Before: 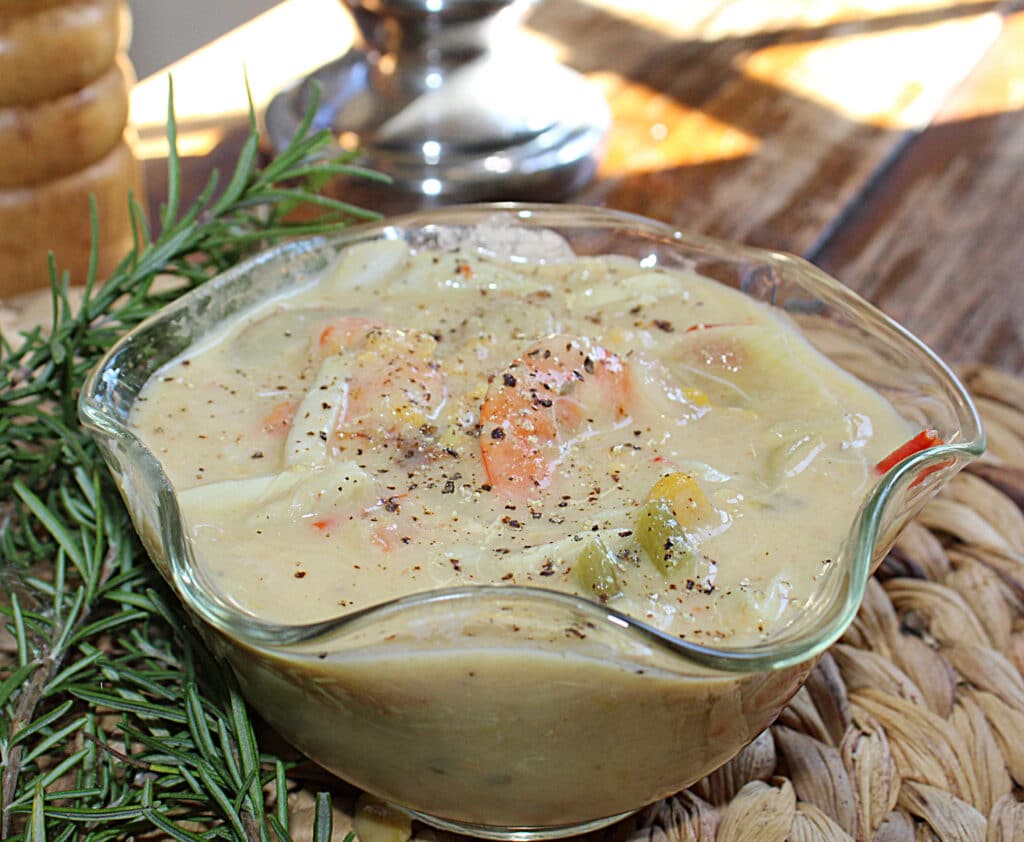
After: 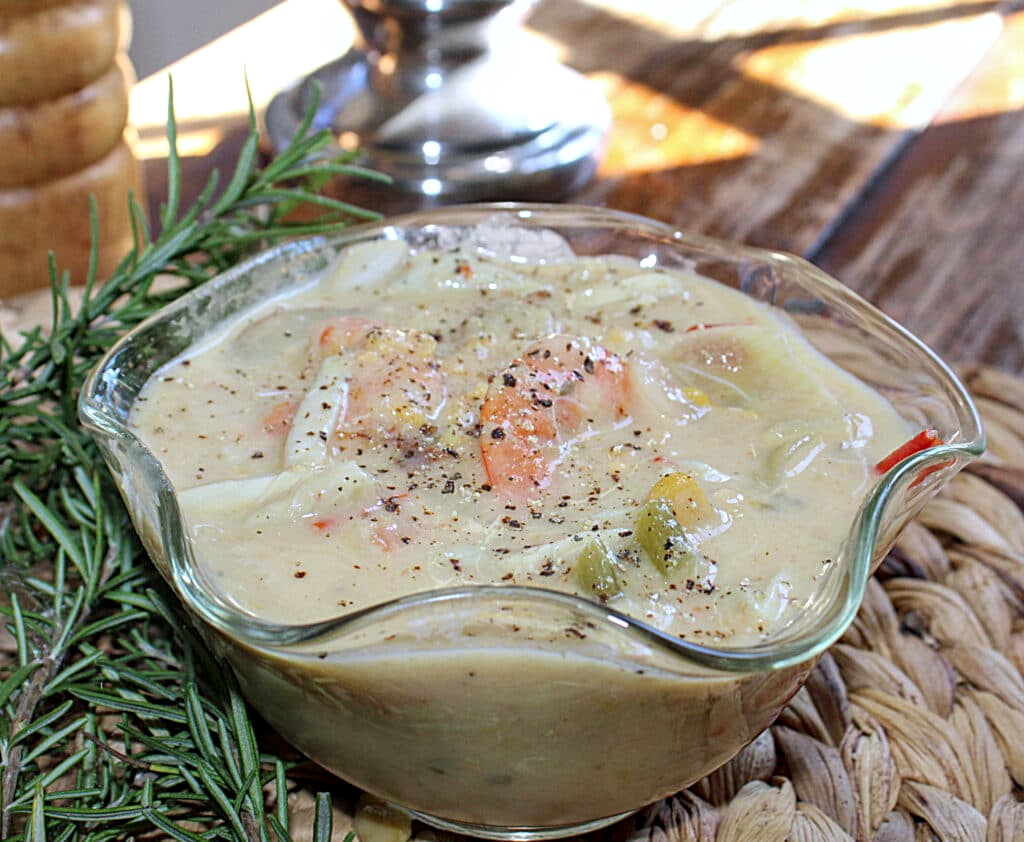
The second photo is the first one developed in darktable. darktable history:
color calibration: illuminant as shot in camera, x 0.358, y 0.373, temperature 4628.91 K, saturation algorithm version 1 (2020)
local contrast: on, module defaults
